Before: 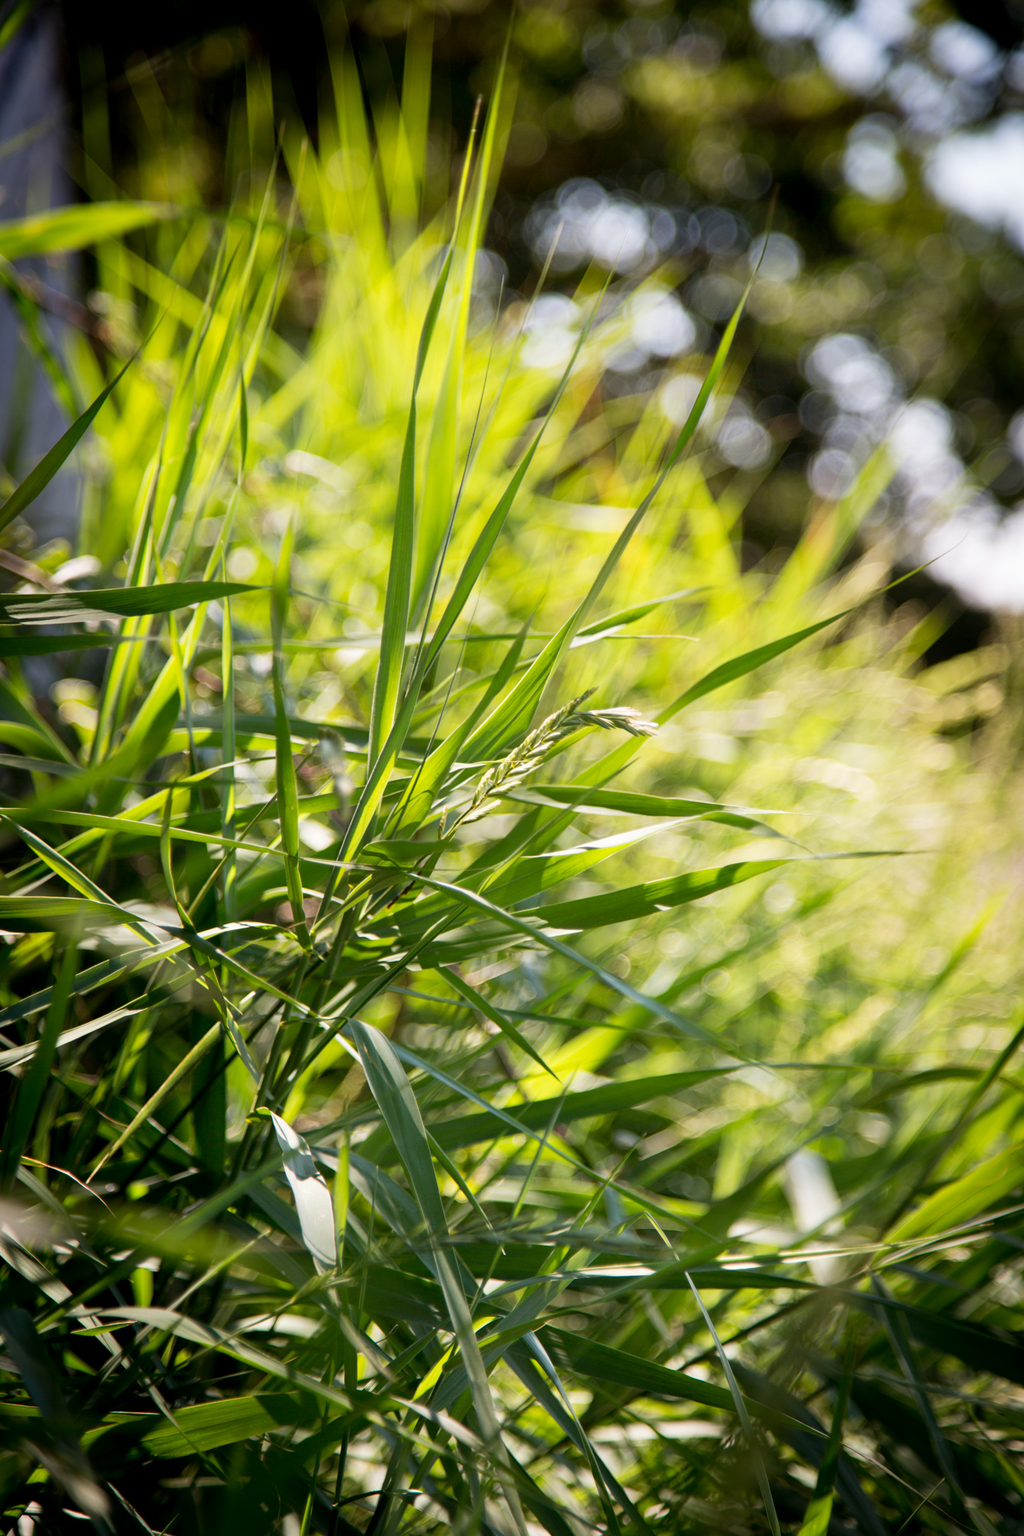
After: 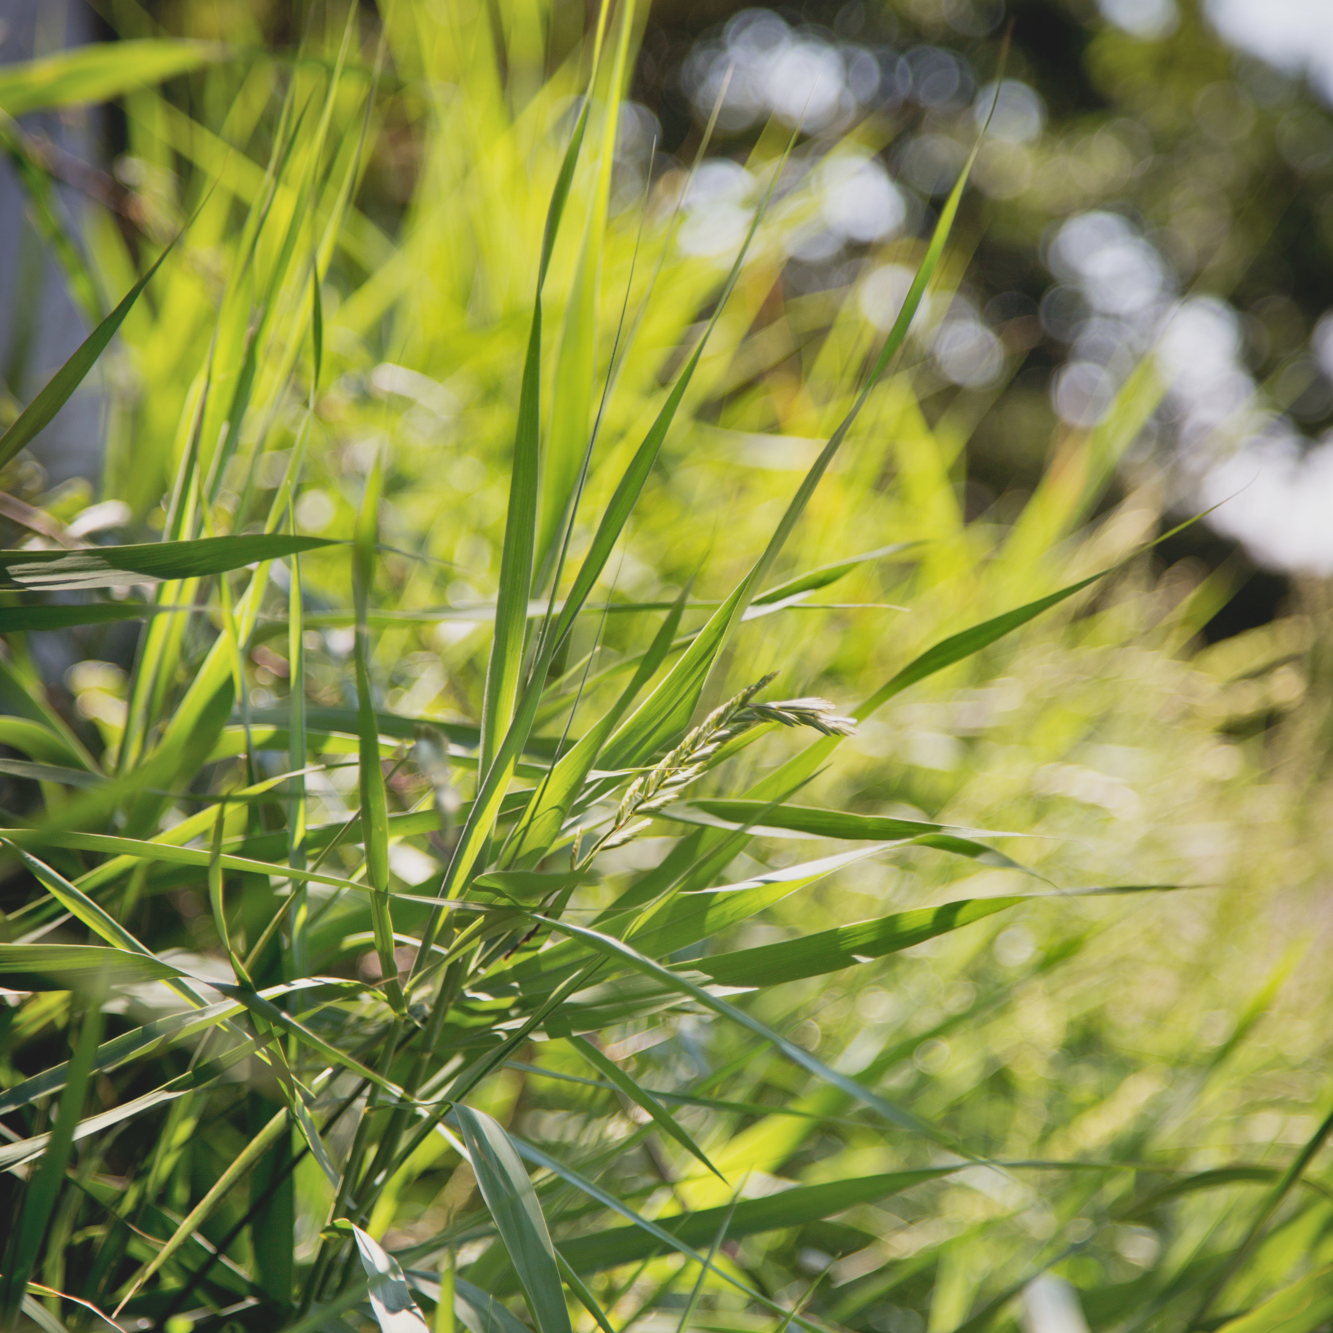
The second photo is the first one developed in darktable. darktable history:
local contrast: mode bilateral grid, contrast 100, coarseness 100, detail 93%, midtone range 0.2
crop: top 11.176%, bottom 22.163%
contrast brightness saturation: contrast -0.144, brightness 0.05, saturation -0.139
color correction: highlights b* -0.034, saturation 0.994
exposure: exposure 0.02 EV, compensate exposure bias true, compensate highlight preservation false
shadows and highlights: low approximation 0.01, soften with gaussian
